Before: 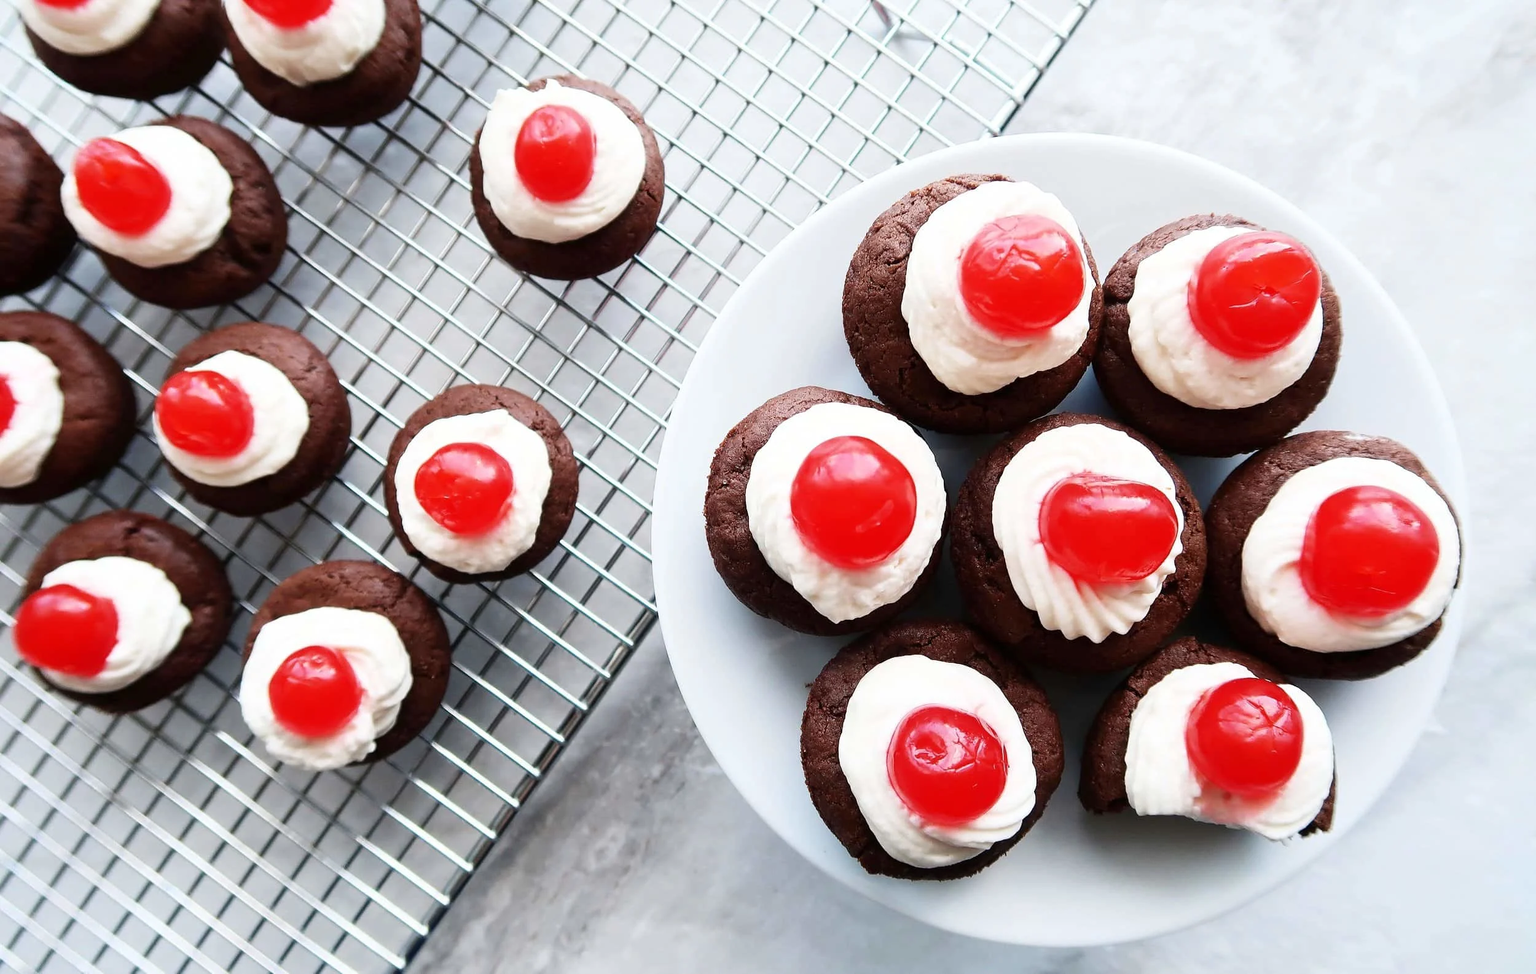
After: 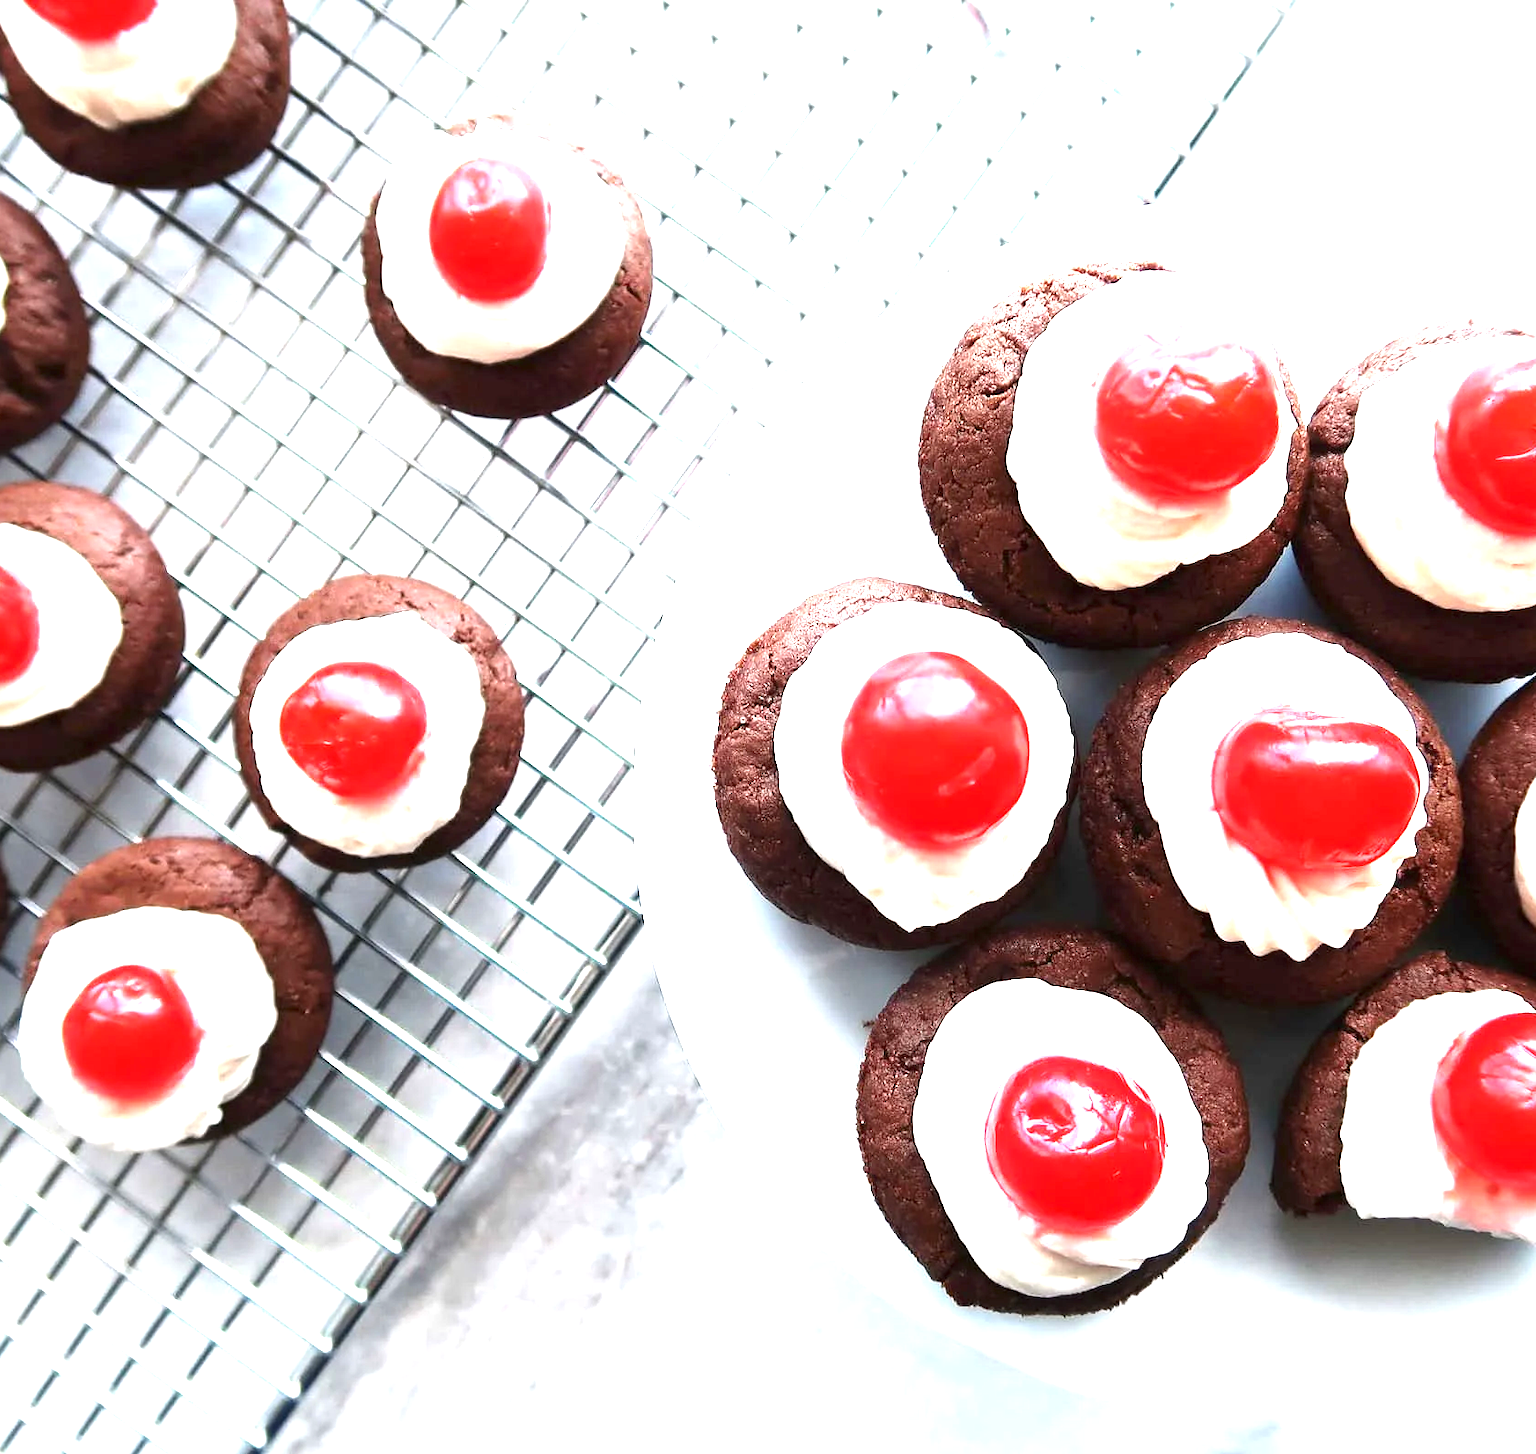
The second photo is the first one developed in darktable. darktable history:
local contrast: mode bilateral grid, contrast 16, coarseness 36, detail 104%, midtone range 0.2
exposure: black level correction 0, exposure 1.471 EV, compensate highlight preservation false
crop and rotate: left 14.853%, right 18.183%
